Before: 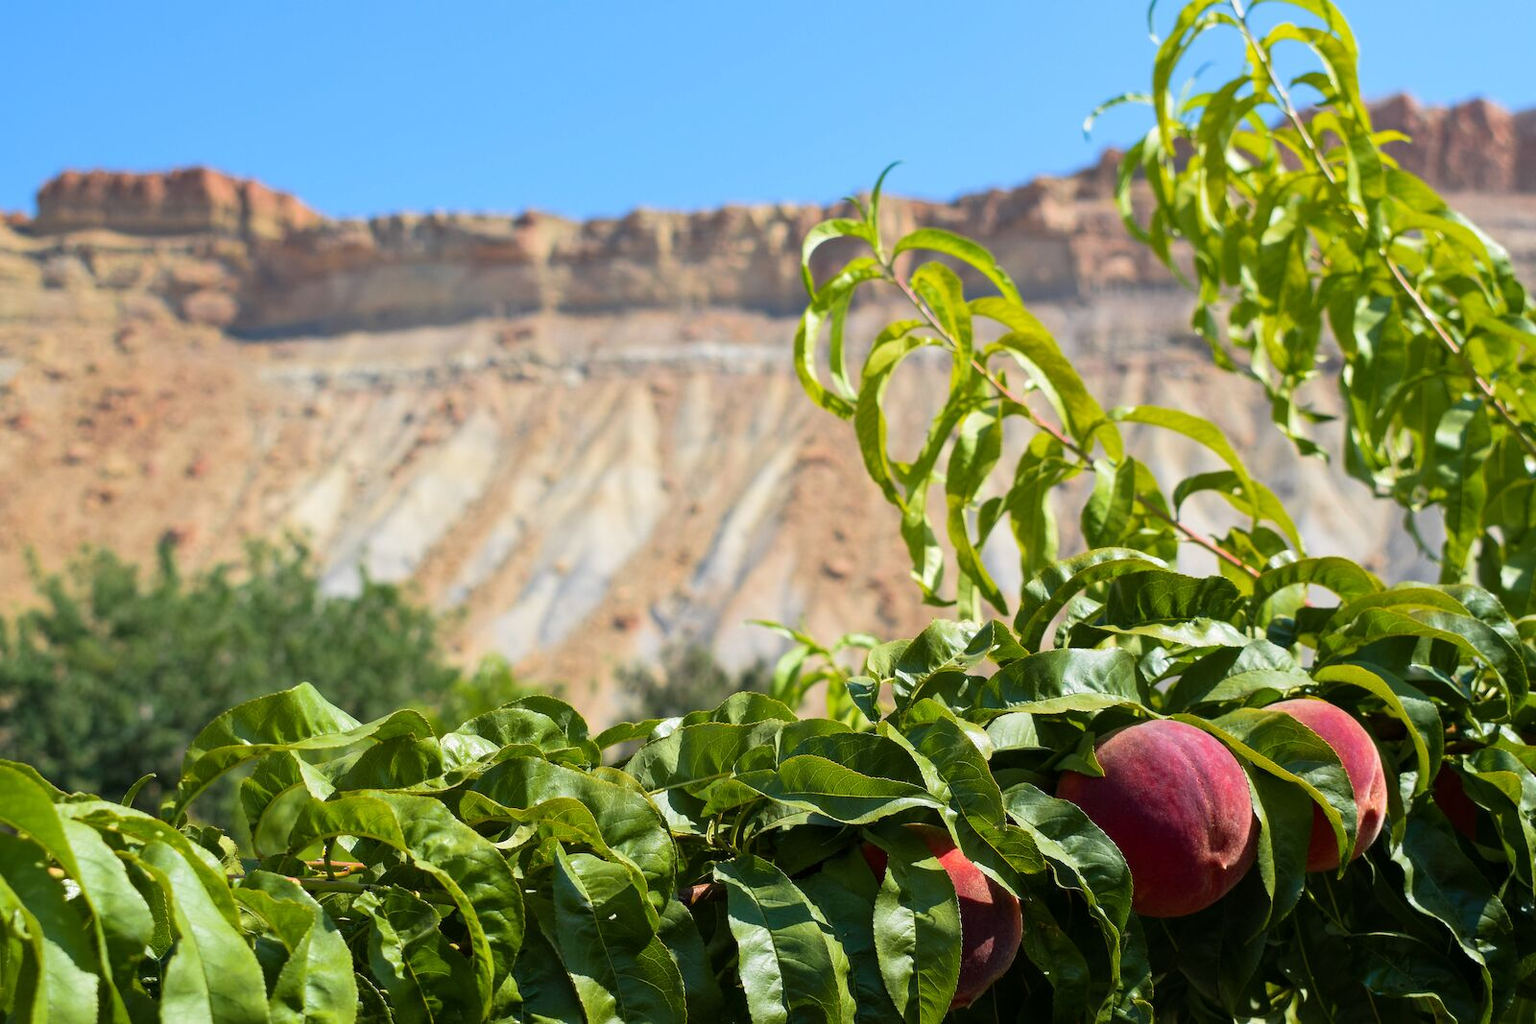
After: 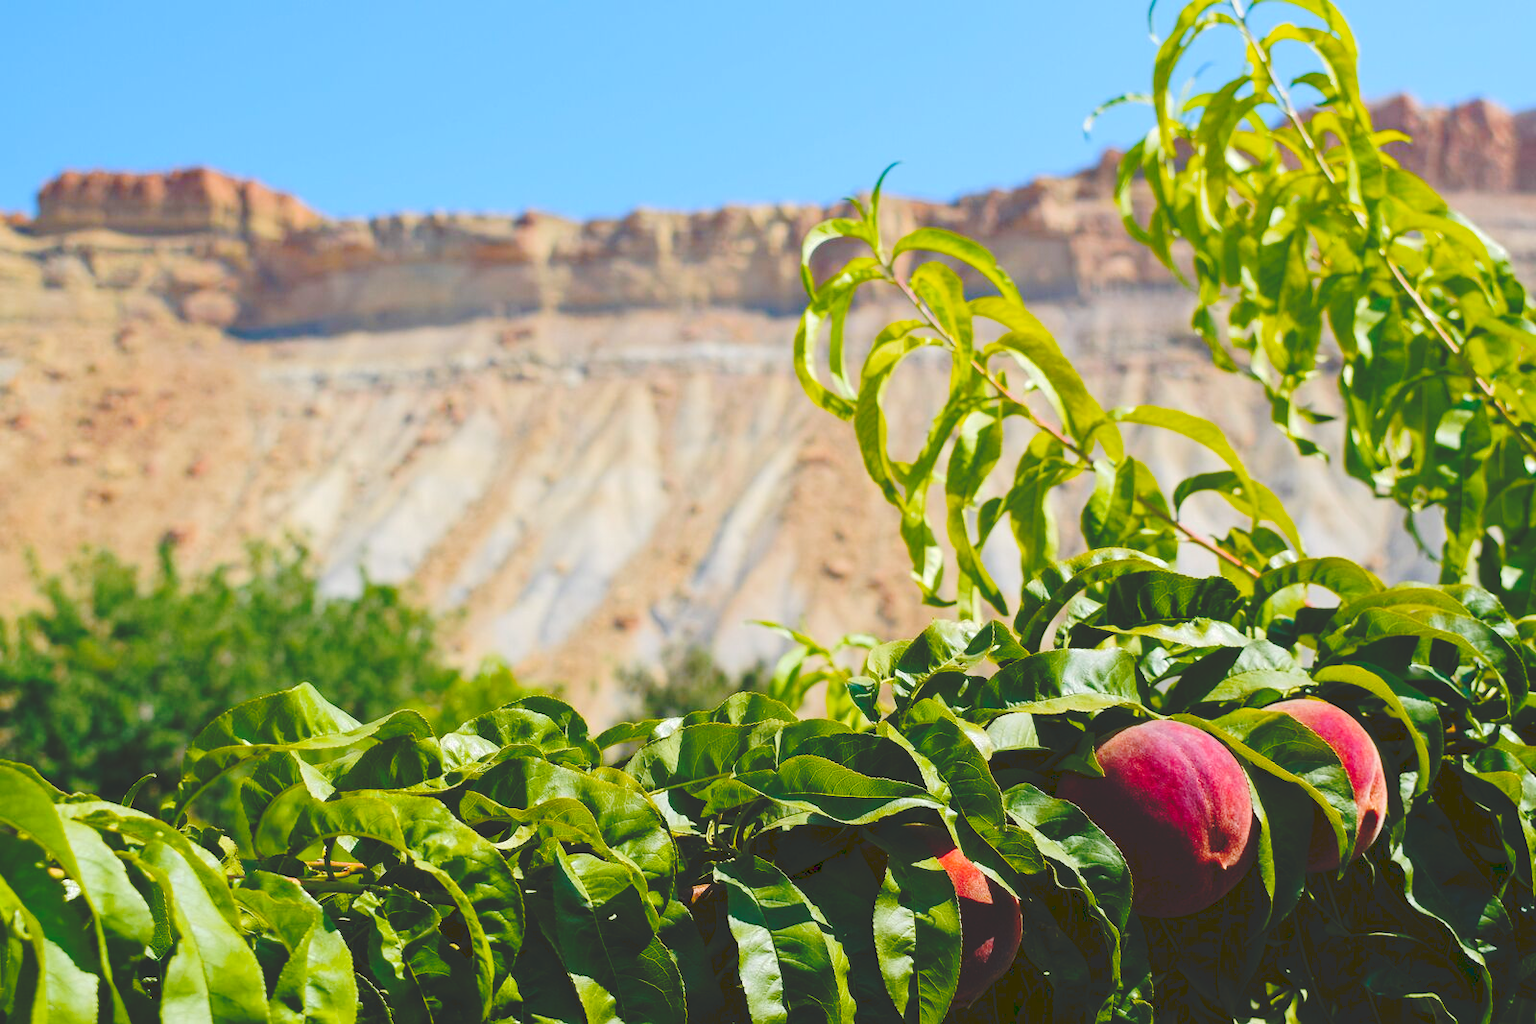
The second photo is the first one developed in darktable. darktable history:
color balance rgb: linear chroma grading › global chroma 19.769%, perceptual saturation grading › global saturation 20%, perceptual saturation grading › highlights -24.864%, perceptual saturation grading › shadows 25.948%
tone curve: curves: ch0 [(0, 0) (0.003, 0.177) (0.011, 0.177) (0.025, 0.176) (0.044, 0.178) (0.069, 0.186) (0.1, 0.194) (0.136, 0.203) (0.177, 0.223) (0.224, 0.255) (0.277, 0.305) (0.335, 0.383) (0.399, 0.467) (0.468, 0.546) (0.543, 0.616) (0.623, 0.694) (0.709, 0.764) (0.801, 0.834) (0.898, 0.901) (1, 1)], preserve colors none
